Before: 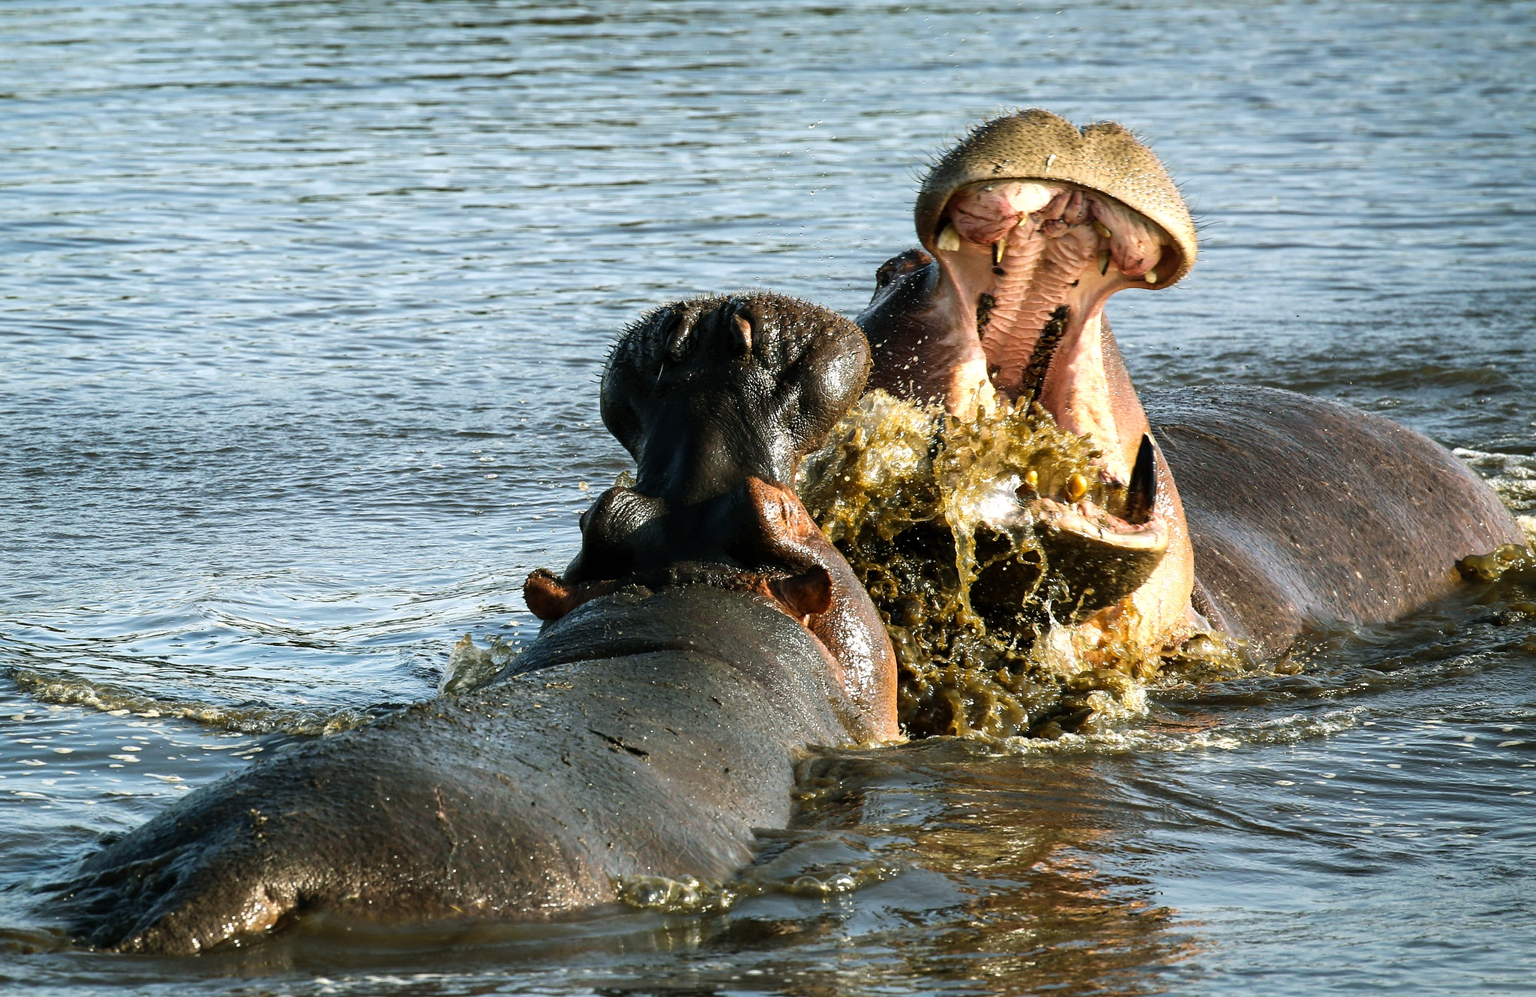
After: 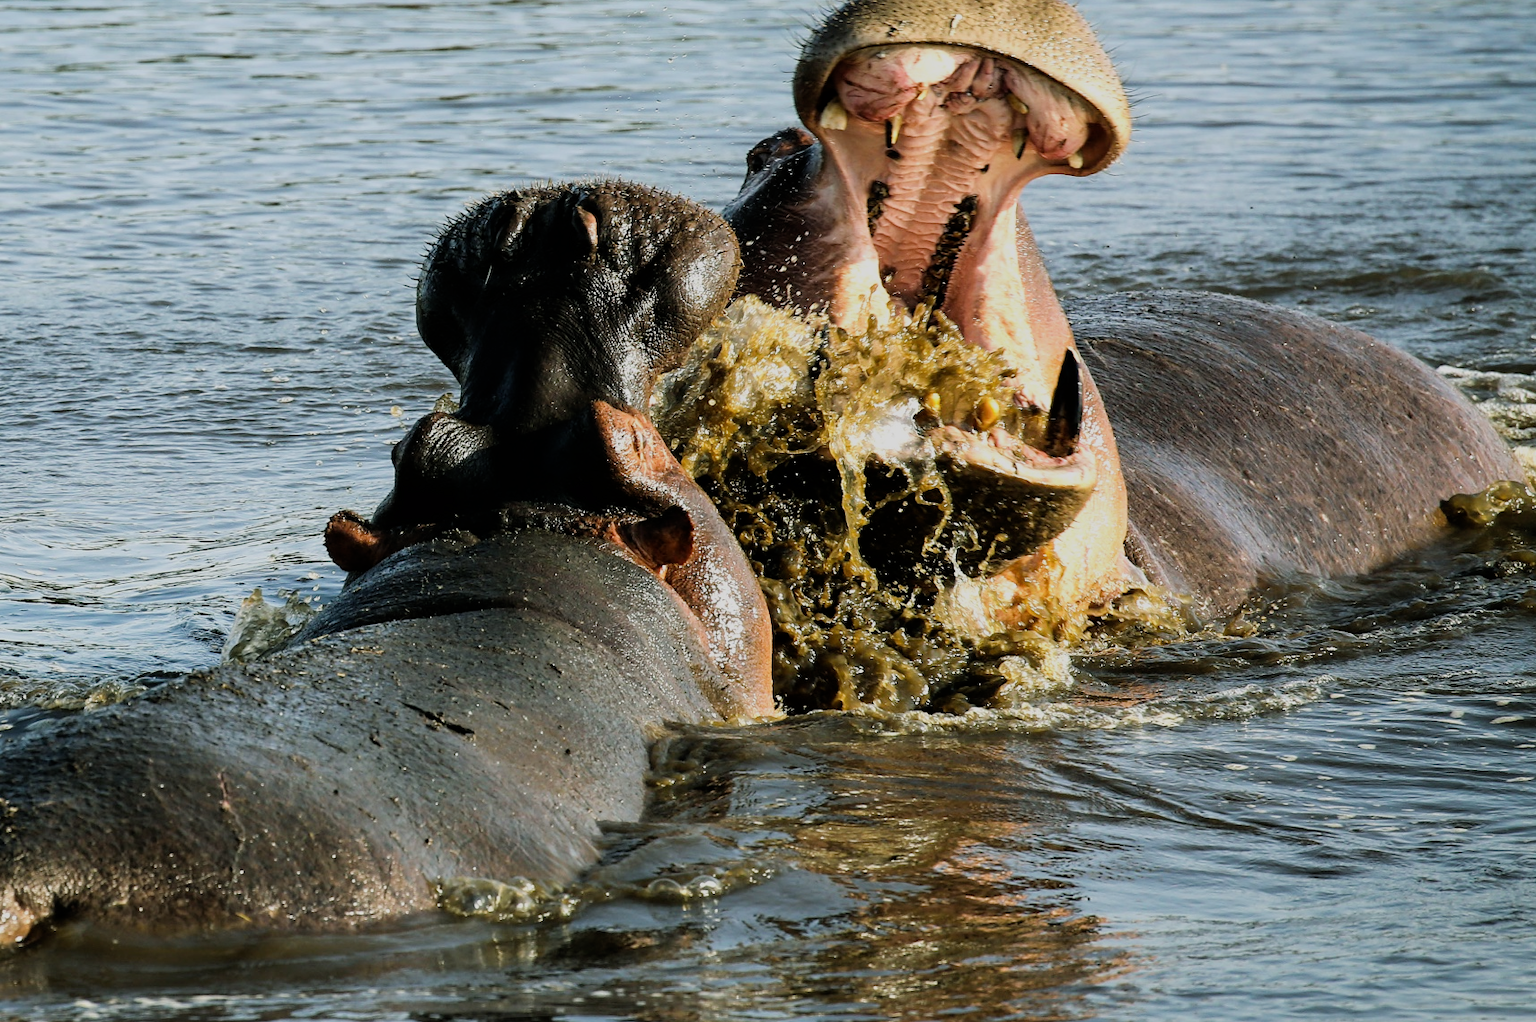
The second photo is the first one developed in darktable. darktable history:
filmic rgb: black relative exposure -7.82 EV, white relative exposure 4.27 EV, threshold 3.04 EV, hardness 3.88, enable highlight reconstruction true
crop: left 16.501%, top 14.329%
